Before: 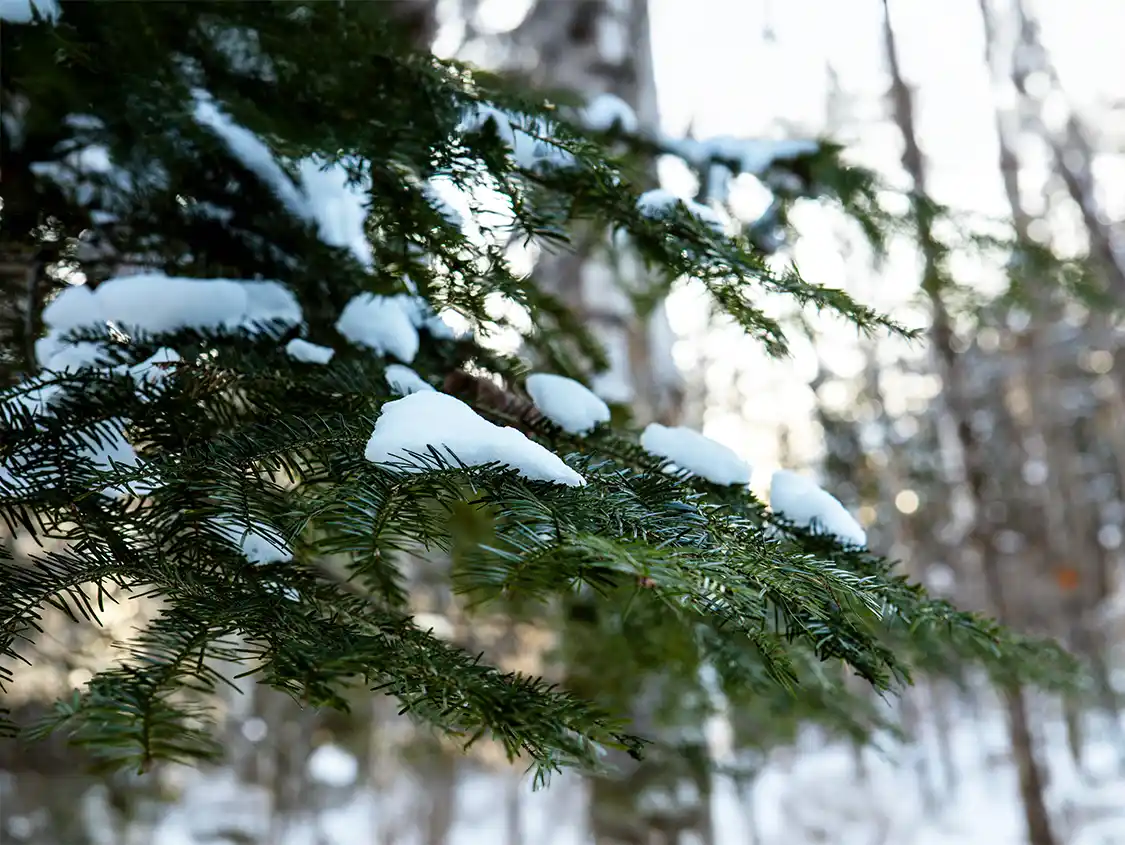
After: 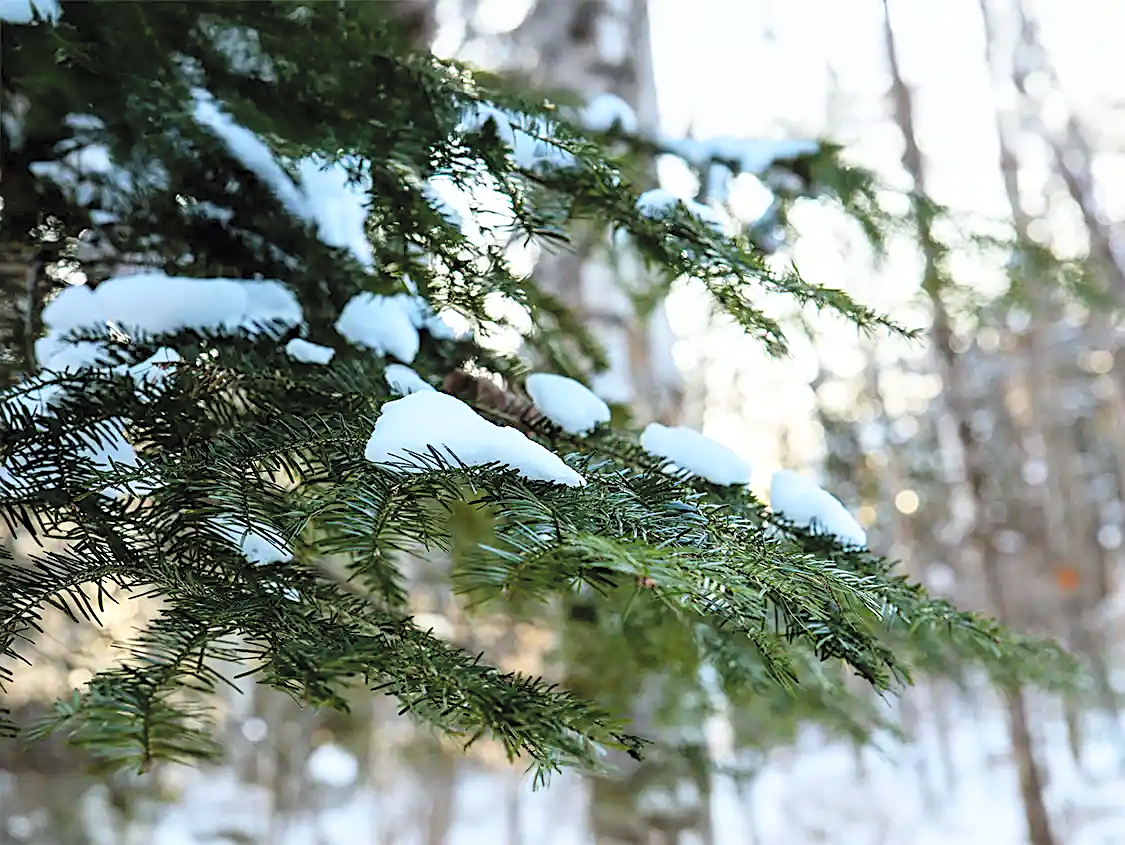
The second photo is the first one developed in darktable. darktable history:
contrast brightness saturation: contrast 0.097, brightness 0.306, saturation 0.14
sharpen: on, module defaults
